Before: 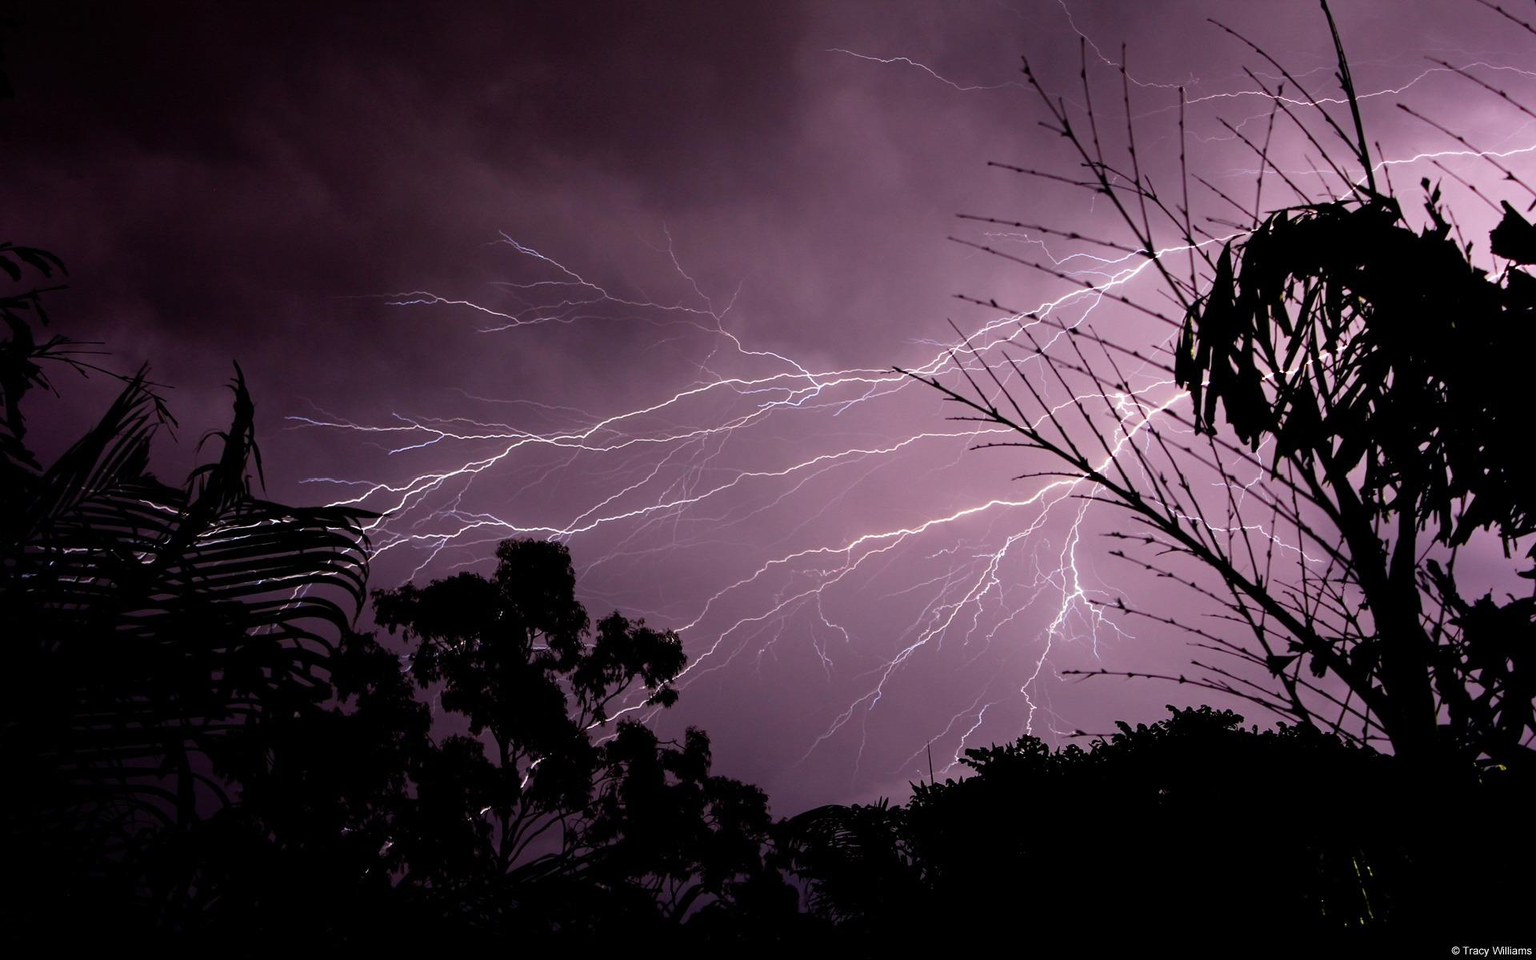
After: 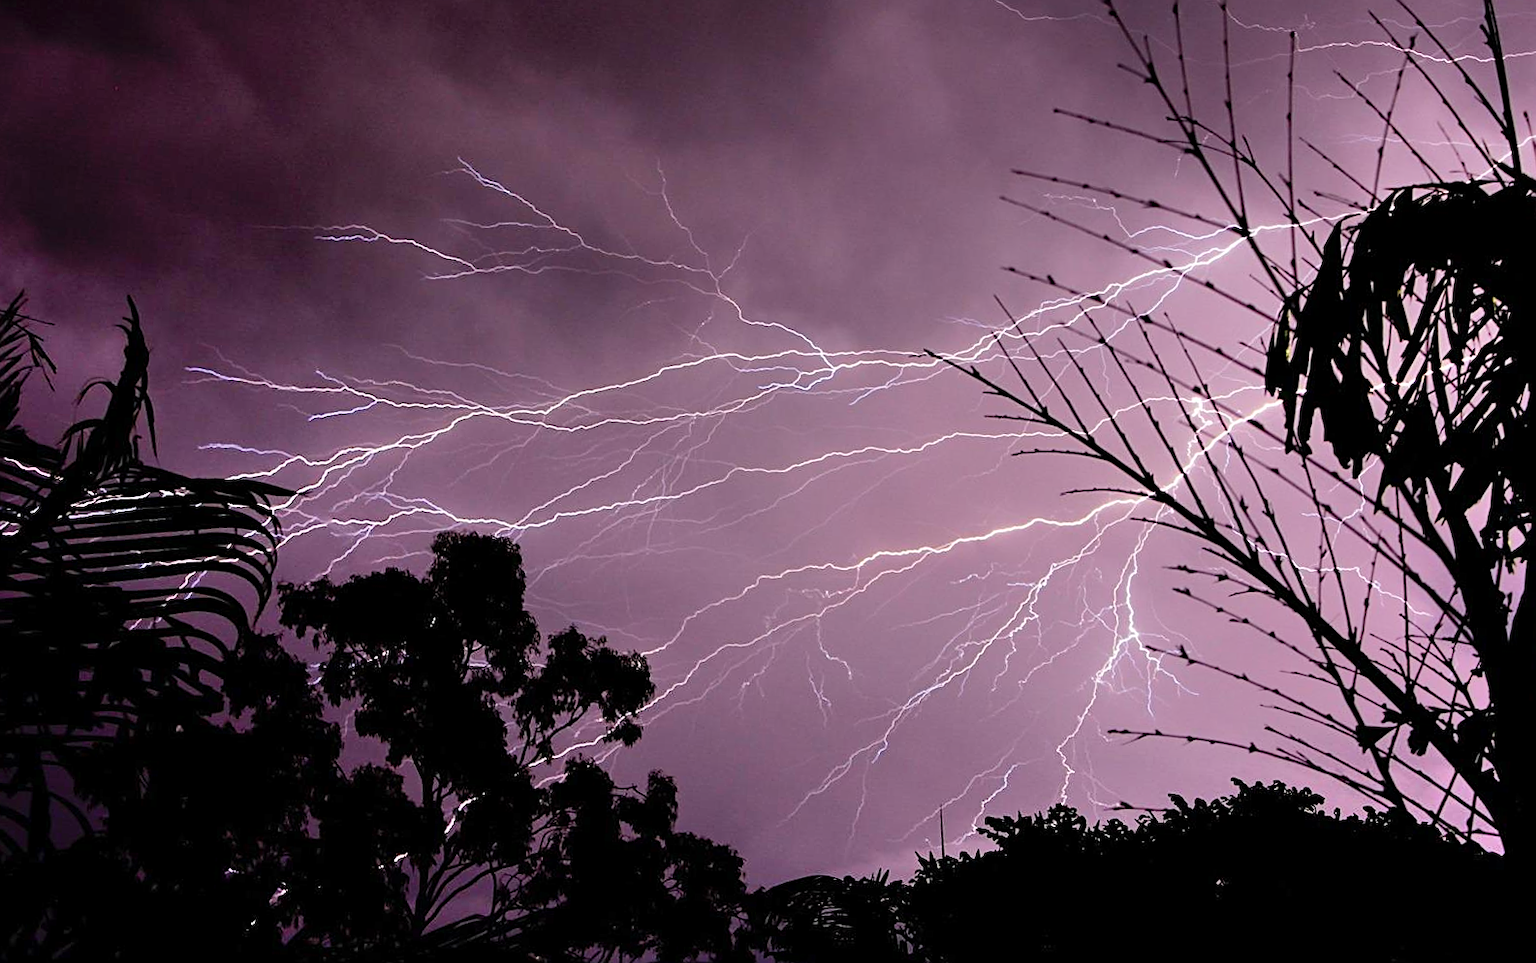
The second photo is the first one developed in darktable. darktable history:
levels: mode automatic, levels [0, 0.476, 0.951]
sharpen: on, module defaults
crop and rotate: angle -3.31°, left 5.149%, top 5.19%, right 4.782%, bottom 4.417%
shadows and highlights: radius 264.78, soften with gaussian
